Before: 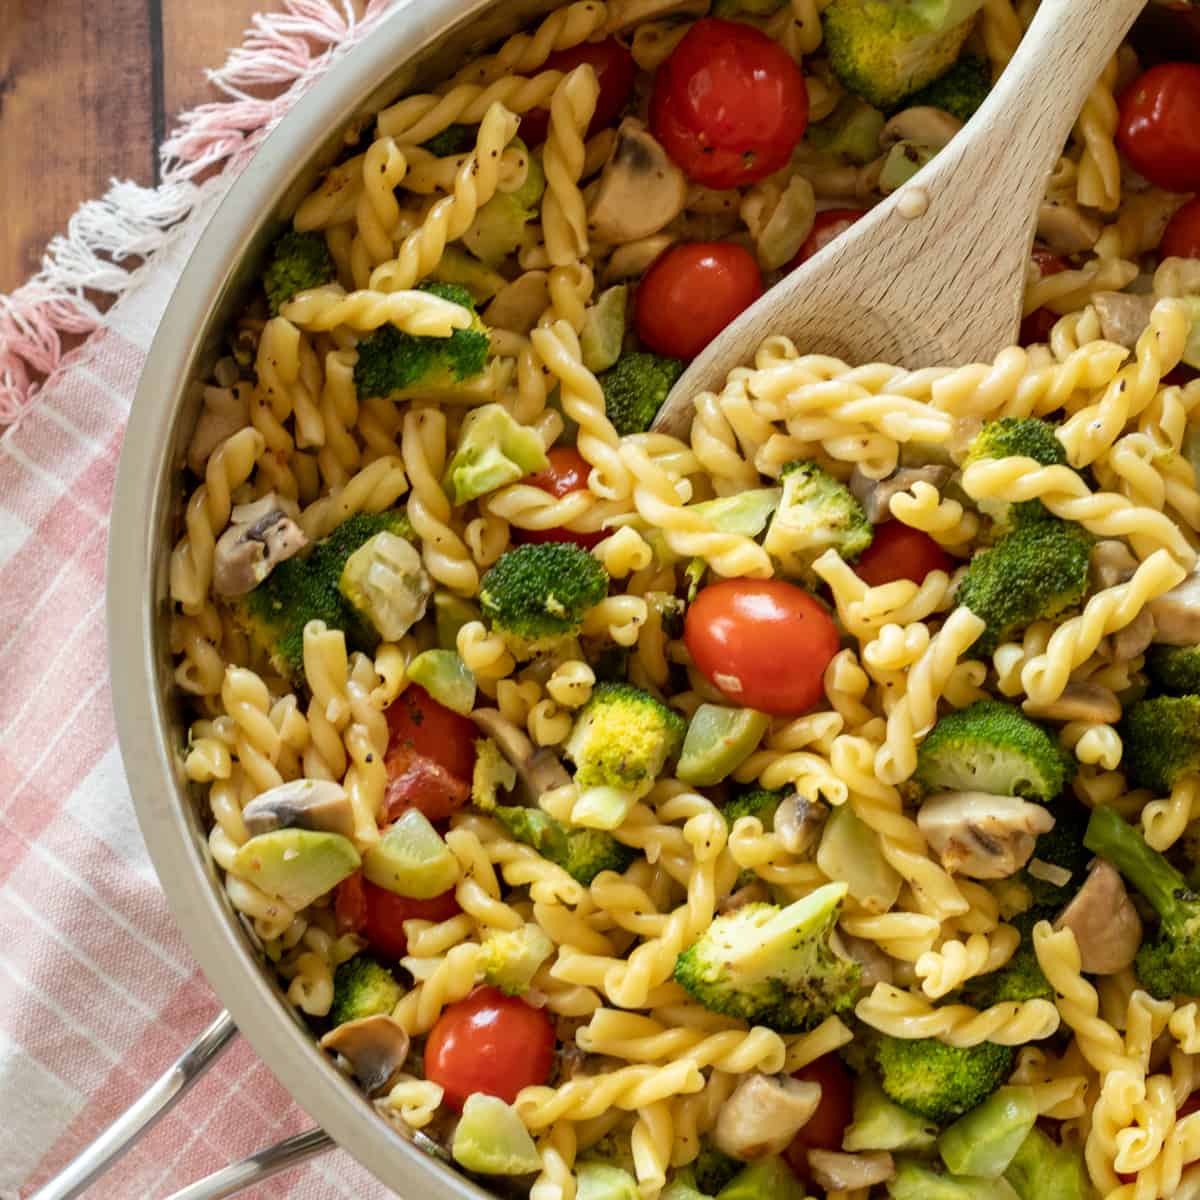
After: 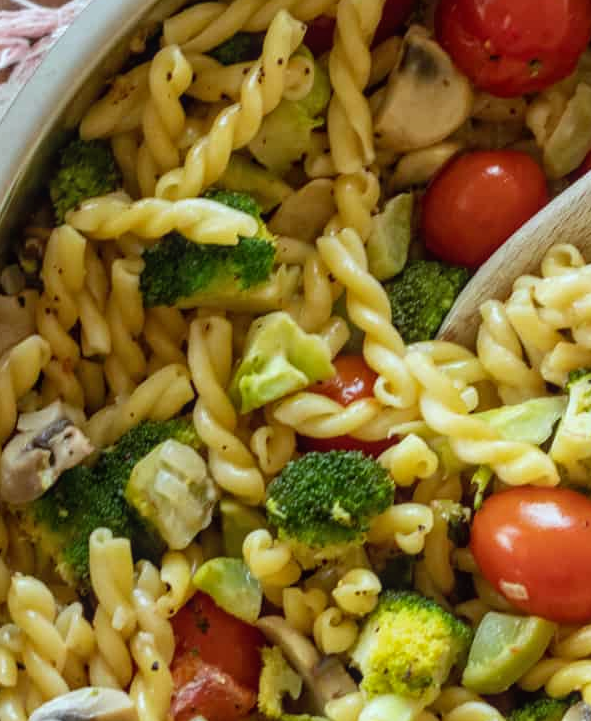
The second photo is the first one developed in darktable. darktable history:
crop: left 17.835%, top 7.675%, right 32.881%, bottom 32.213%
white balance: red 0.925, blue 1.046
local contrast: detail 110%
